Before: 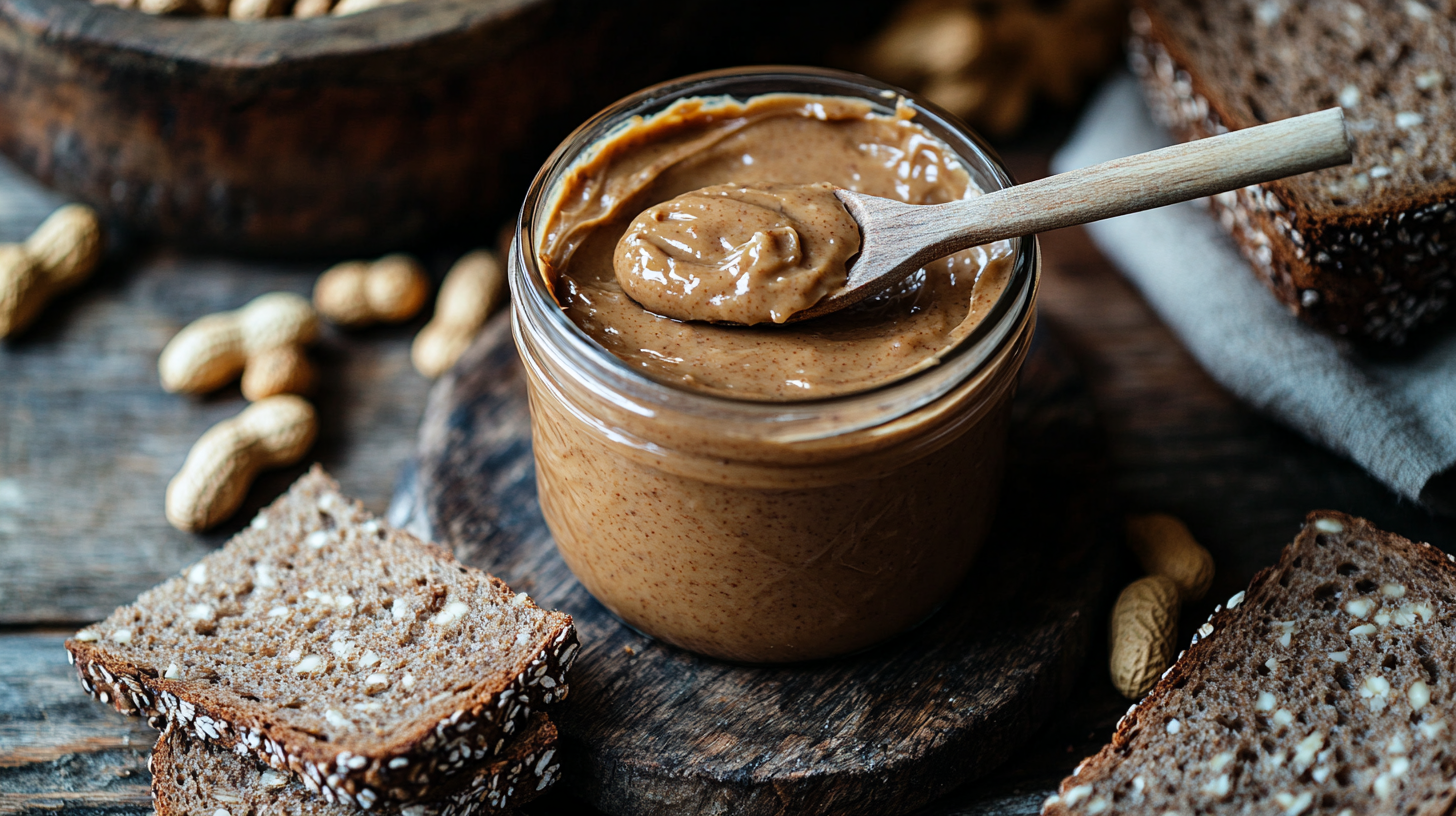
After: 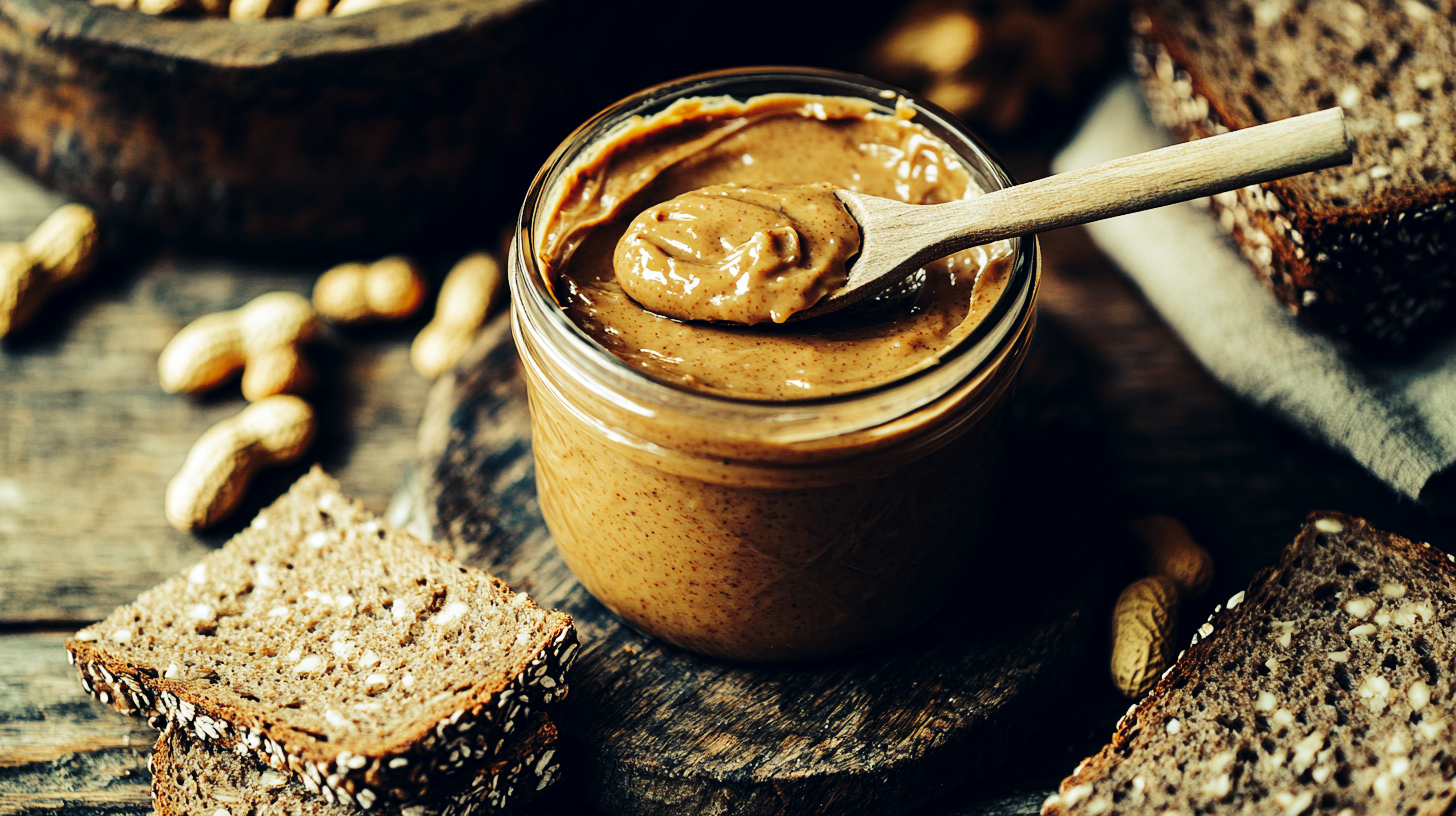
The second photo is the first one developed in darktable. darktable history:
tone curve: curves: ch0 [(0, 0) (0.003, 0.002) (0.011, 0.008) (0.025, 0.017) (0.044, 0.027) (0.069, 0.037) (0.1, 0.052) (0.136, 0.074) (0.177, 0.11) (0.224, 0.155) (0.277, 0.237) (0.335, 0.34) (0.399, 0.467) (0.468, 0.584) (0.543, 0.683) (0.623, 0.762) (0.709, 0.827) (0.801, 0.888) (0.898, 0.947) (1, 1)], preserve colors none
color look up table: target L [99.21, 91.11, 88.59, 77.14, 75.46, 71.64, 72.1, 64.2, 54.37, 53.5, 36.56, 34.55, 33.24, 200.5, 101.83, 77.49, 78.49, 77.27, 58.63, 65.53, 56.27, 55.55, 41.56, 30.33, 32.56, 16.62, 2.732, 90.23, 76.61, 68.96, 84.46, 66.18, 78.43, 68.63, 55.98, 60.55, 65.36, 47.24, 65.89, 31.46, 25.01, 28.77, 20.66, 89.85, 87.7, 66.13, 59.21, 47.45, 10.76], target a [-11.57, -18.68, -27.37, -33.86, -39.33, -8.29, -7.544, -41.82, -27.21, -26.32, -18.19, -21.08, -4.632, 0, 0, 9.722, 9.567, 17.98, 5.867, 36.17, 20.94, 43.54, 42.56, 14.81, 32.44, 14.45, 6.135, 6.282, -1.39, 28.22, 16.21, 5.833, 10.48, -0.643, 45.29, 12.63, 7.002, -7.045, 17.87, -5.17, 19.03, 14.92, 8.515, -28.44, -3.985, -29.68, -19.34, -5.861, -8.955], target b [35.11, 62.84, 38.62, 30.51, 53.12, 52.88, 37, 41.06, 33.15, 23.4, 7.009, 17.45, 16.77, 0, -0.001, 59.9, 45.75, 41.48, 23.52, 35.72, 38.96, 46.68, 14.72, 5.998, 16.18, 15.25, -4.553, 10.15, 29.81, 30.31, 10.39, 18.97, 18.16, -6.331, 20.71, 12.34, -19.59, -4.978, 3.925, -8.054, -4.366, -21.77, -19, 4.096, 2.611, 20.94, 5.818, 9.29, -8.267], num patches 49
